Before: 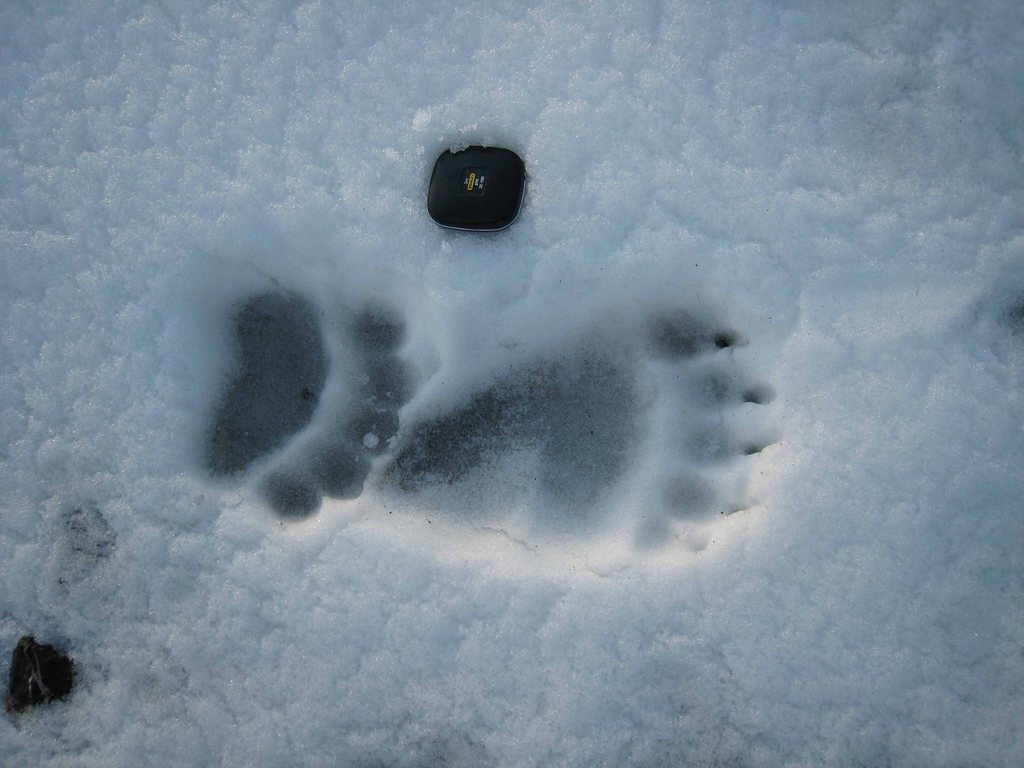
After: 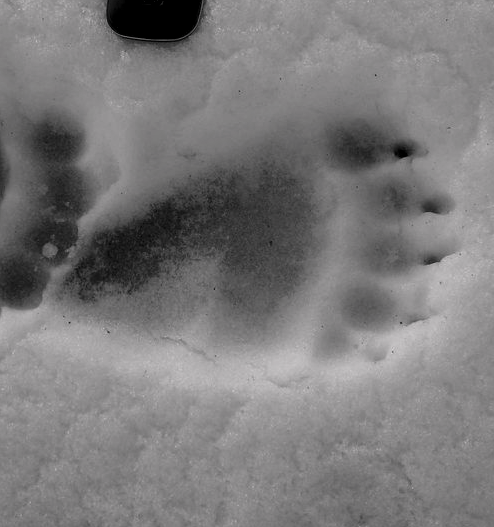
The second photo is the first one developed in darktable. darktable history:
color balance rgb: highlights gain › chroma 0.256%, highlights gain › hue 329.74°, global offset › luminance -0.85%, perceptual saturation grading › global saturation 25.343%, global vibrance 20%
color calibration: output gray [0.21, 0.42, 0.37, 0], illuminant as shot in camera, x 0.358, y 0.373, temperature 4628.91 K, saturation algorithm version 1 (2020)
crop: left 31.402%, top 24.792%, right 20.28%, bottom 6.581%
contrast brightness saturation: contrast 0.067, brightness -0.132, saturation 0.051
tone equalizer: -8 EV -1.86 EV, -7 EV -1.15 EV, -6 EV -1.65 EV
